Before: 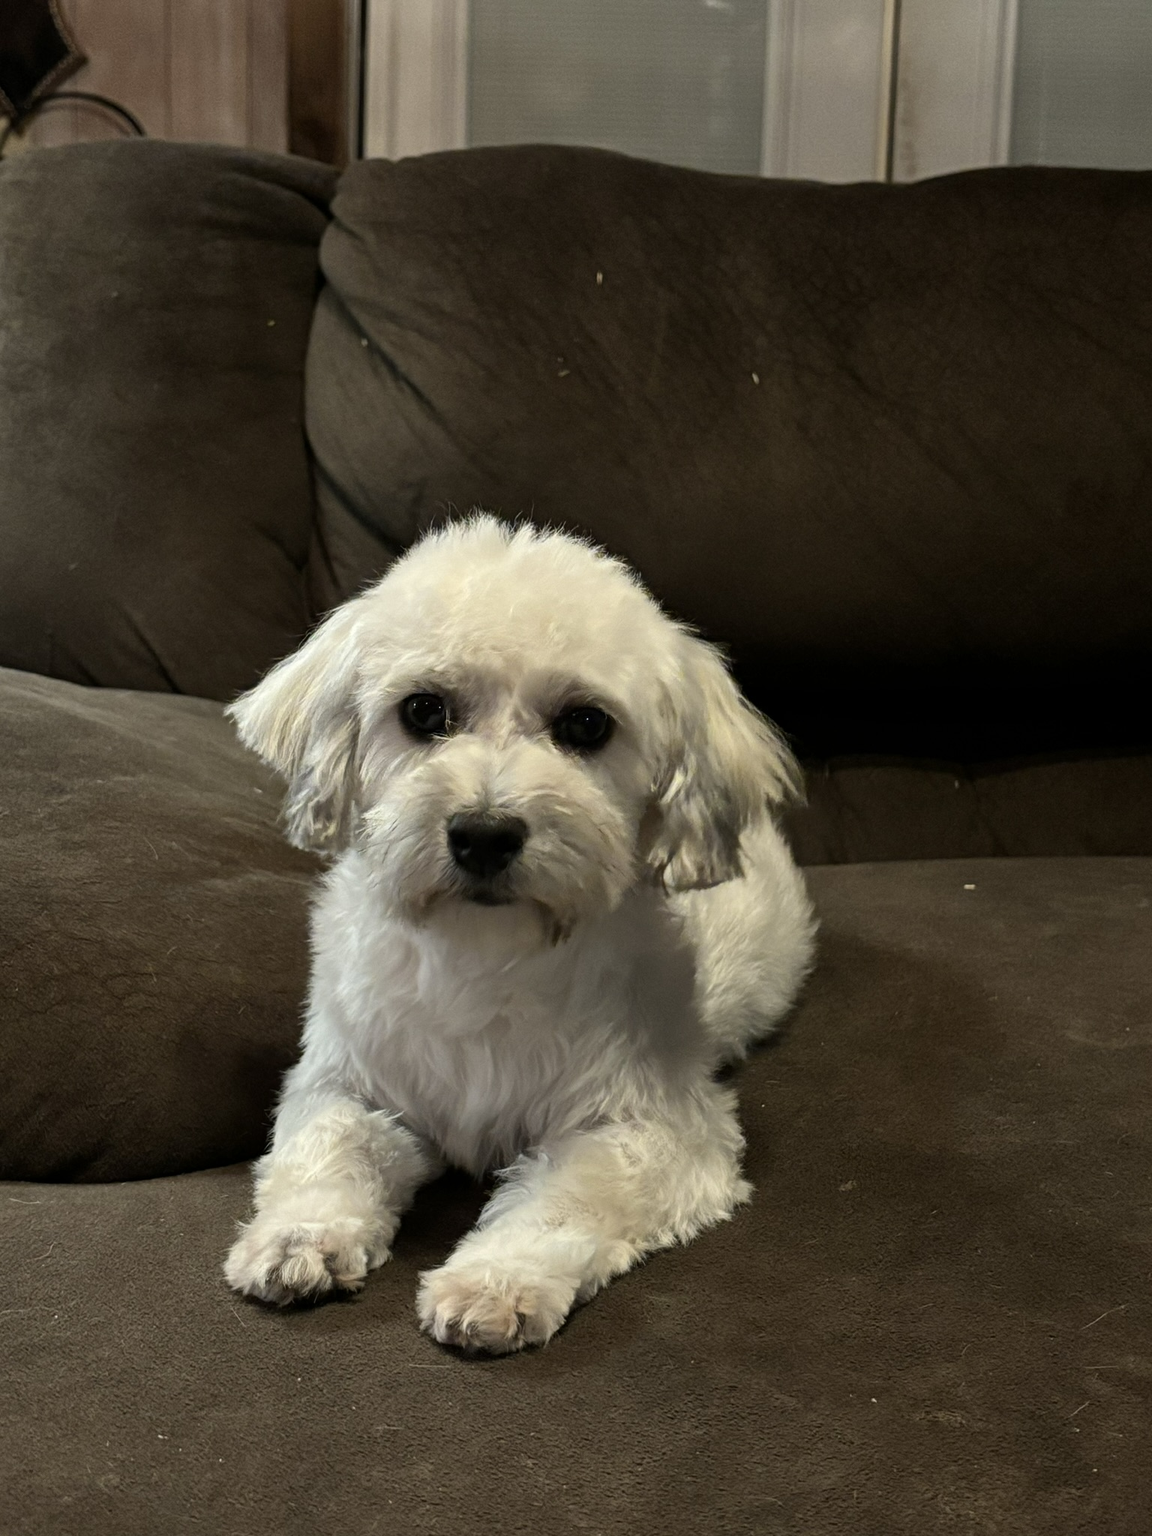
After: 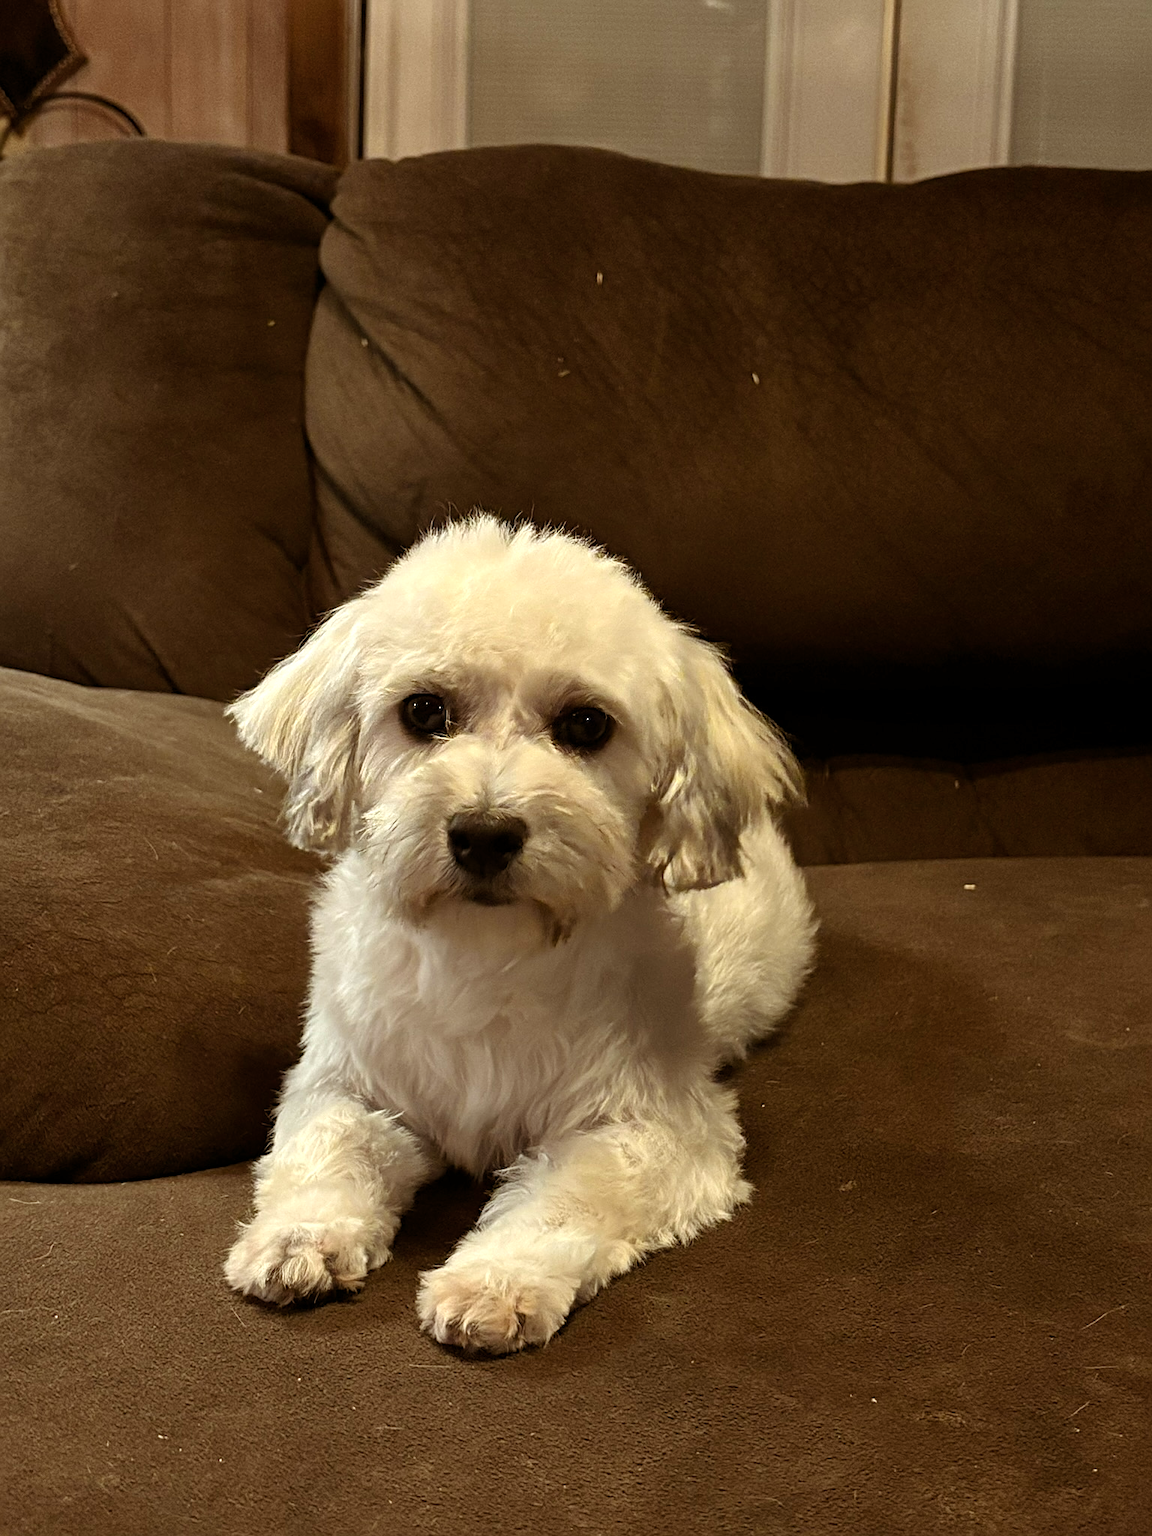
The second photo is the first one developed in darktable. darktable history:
exposure: exposure 0.236 EV, compensate highlight preservation false
sharpen: on, module defaults
tone equalizer: on, module defaults
color balance rgb: shadows lift › chroma 4.41%, shadows lift › hue 27°, power › chroma 2.5%, power › hue 70°, highlights gain › chroma 1%, highlights gain › hue 27°, saturation formula JzAzBz (2021)
